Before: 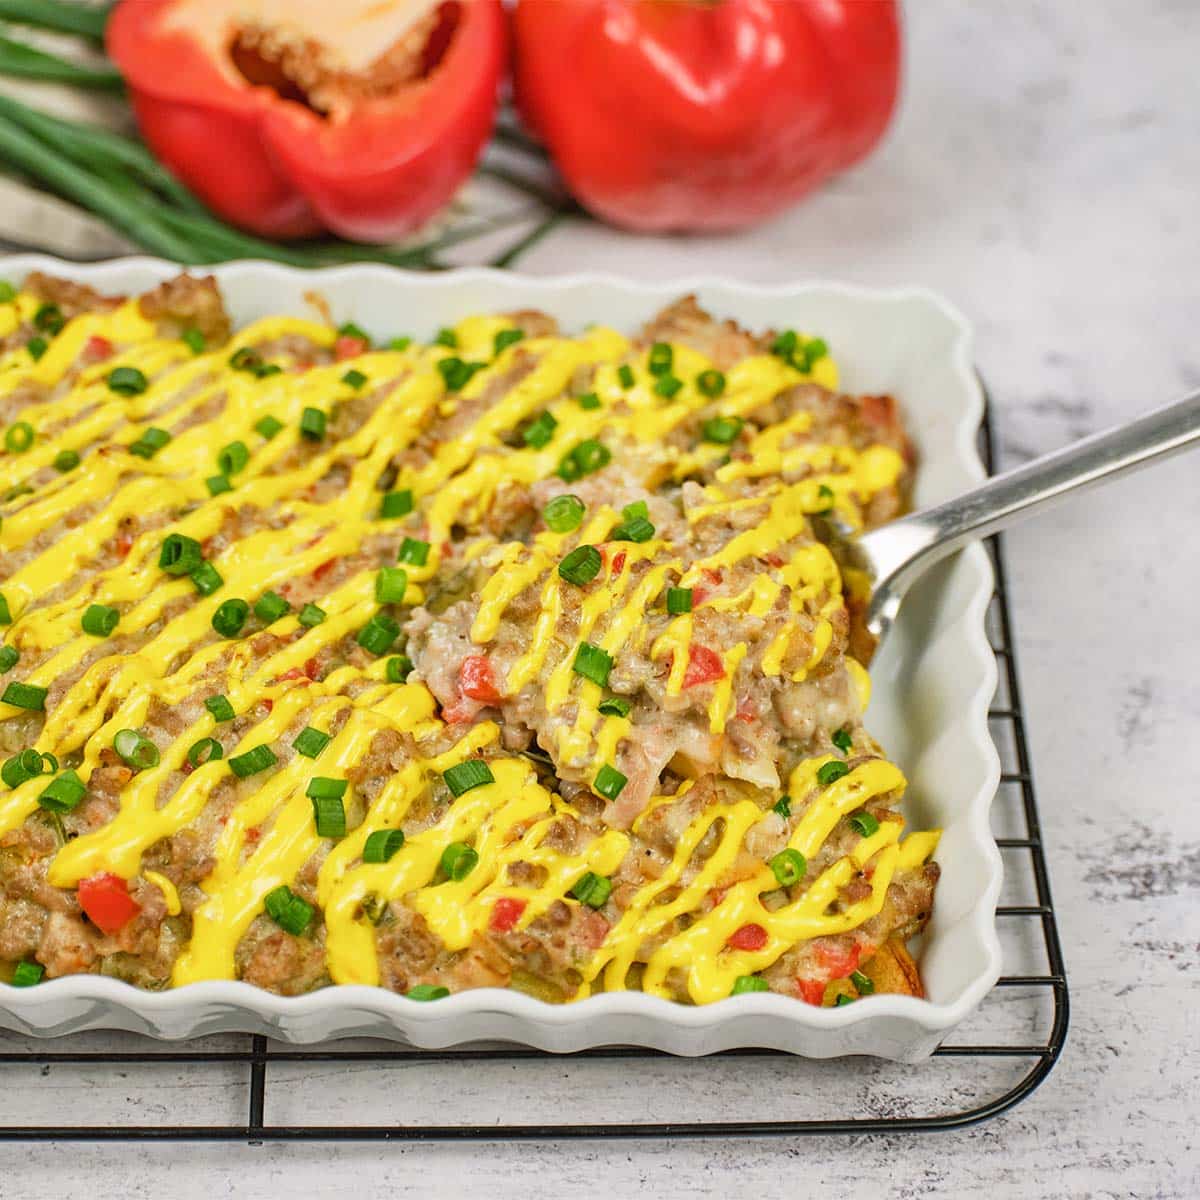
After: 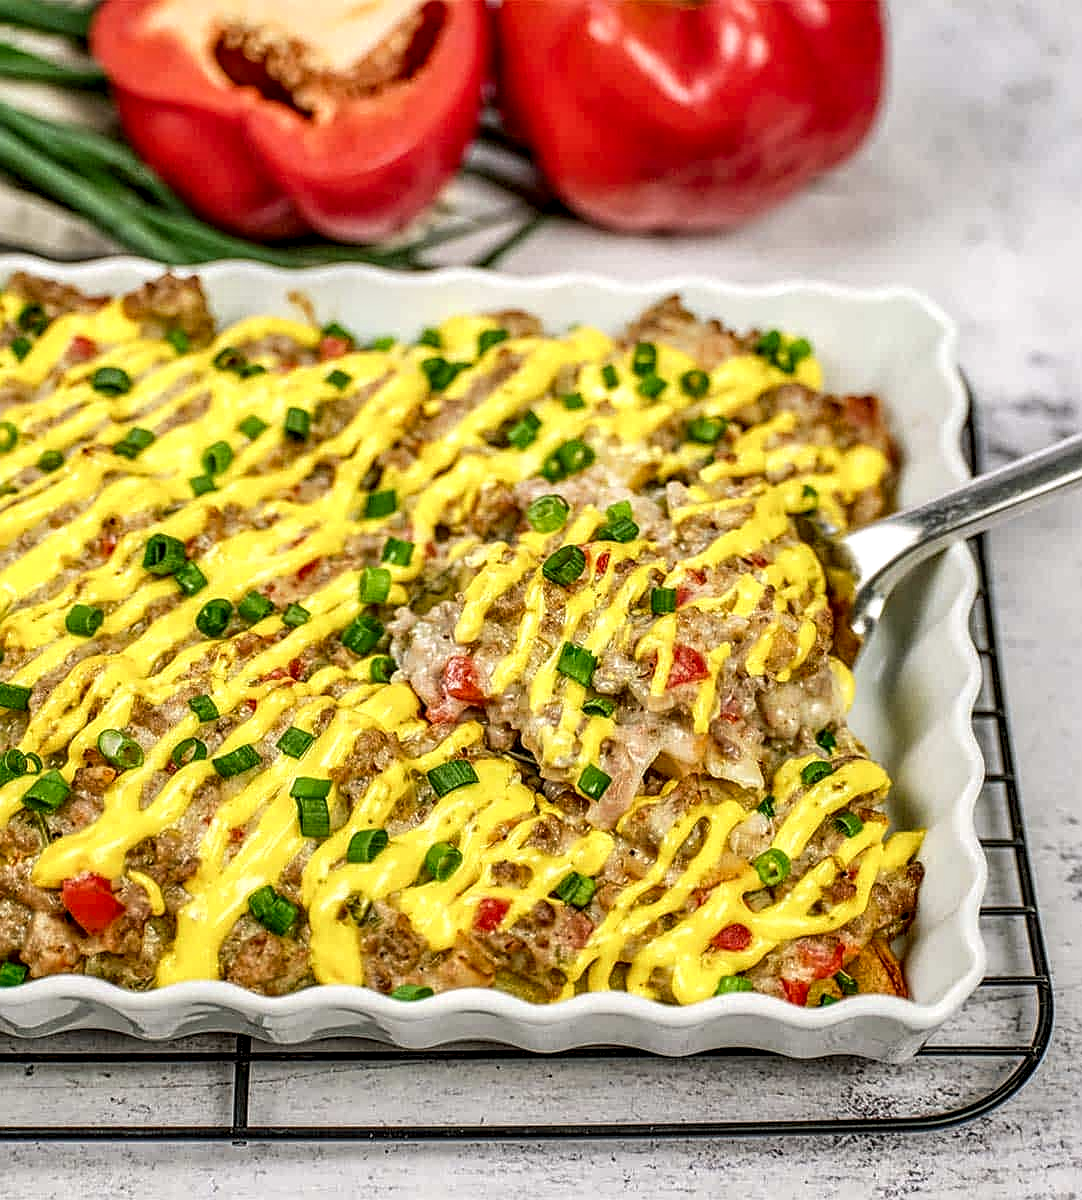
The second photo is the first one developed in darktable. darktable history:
crop and rotate: left 1.357%, right 8.412%
sharpen: amount 0.489
exposure: compensate exposure bias true, compensate highlight preservation false
local contrast: highlights 4%, shadows 4%, detail 182%
